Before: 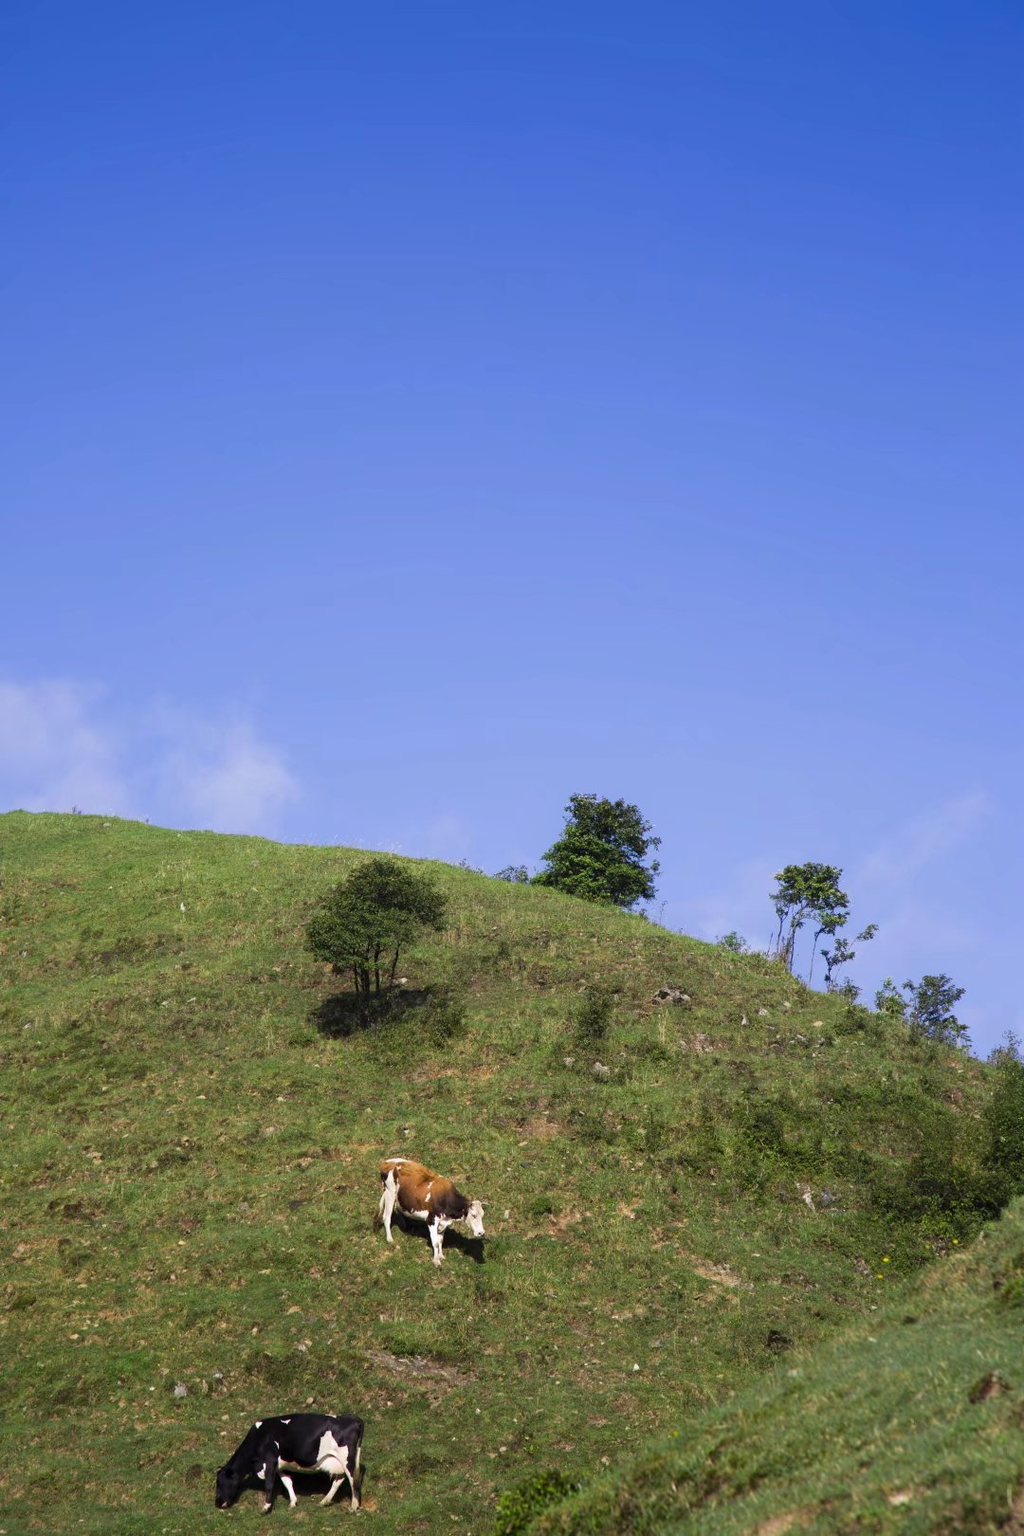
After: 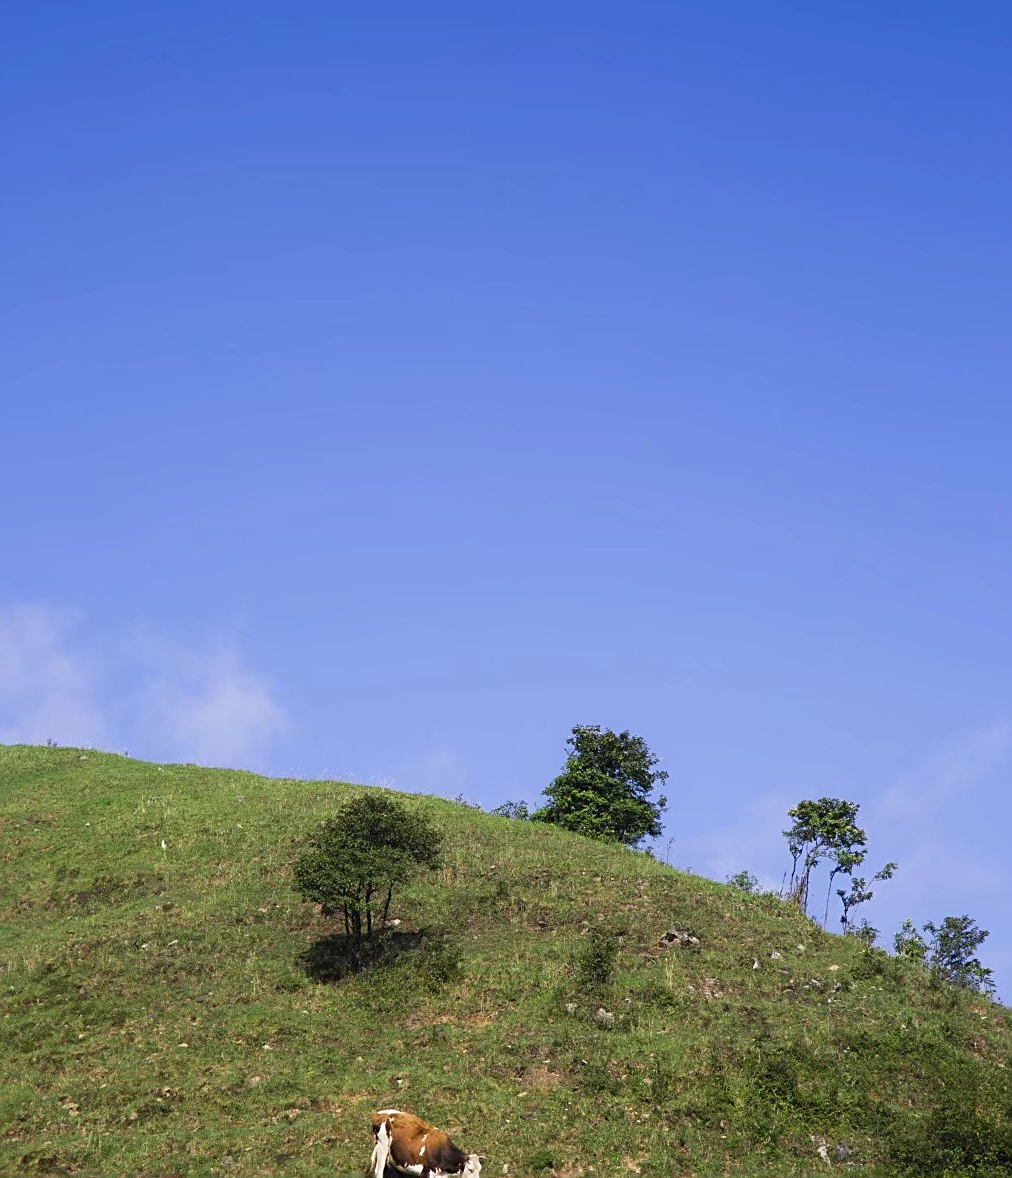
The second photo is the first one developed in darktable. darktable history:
crop: left 2.776%, top 6.973%, right 3.438%, bottom 20.261%
sharpen: amount 0.49
